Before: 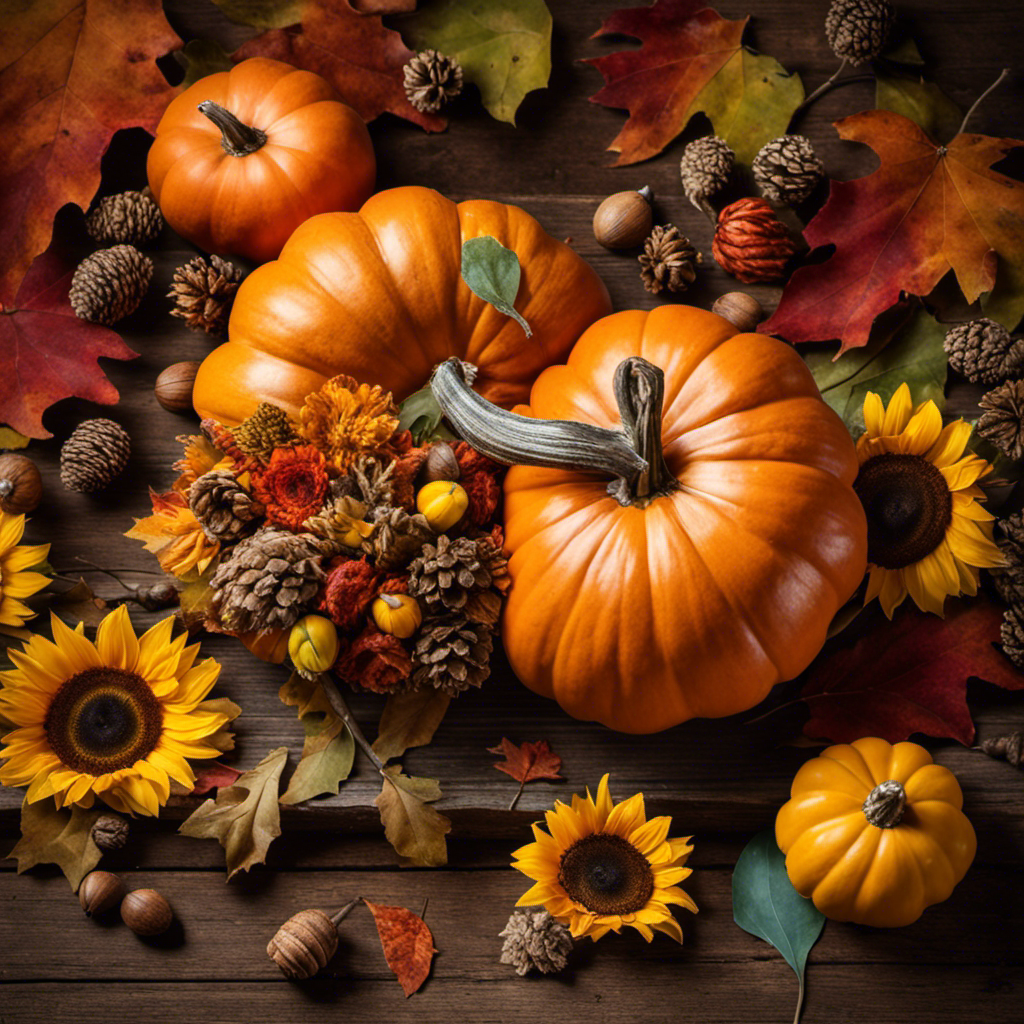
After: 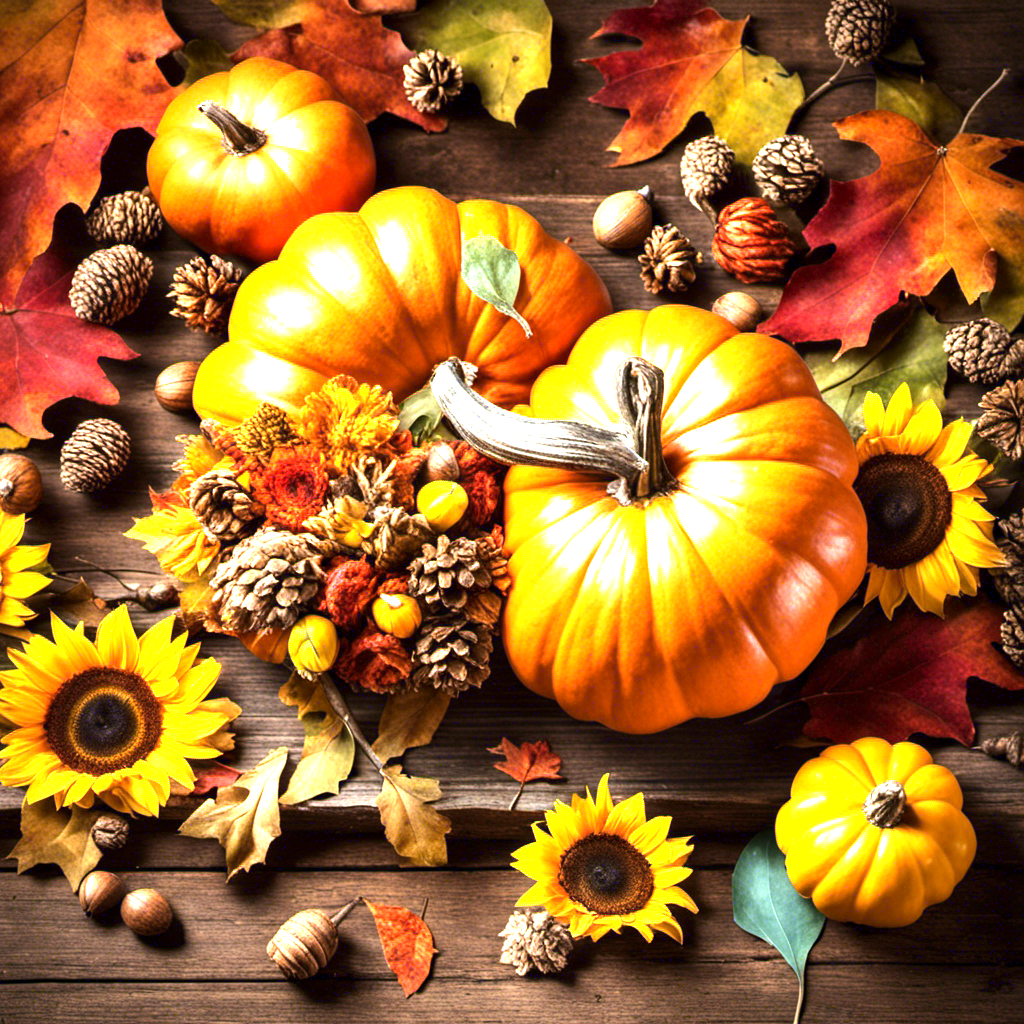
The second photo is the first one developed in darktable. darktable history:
tone equalizer: -8 EV -0.417 EV, -7 EV -0.389 EV, -6 EV -0.333 EV, -5 EV -0.222 EV, -3 EV 0.222 EV, -2 EV 0.333 EV, -1 EV 0.389 EV, +0 EV 0.417 EV, edges refinement/feathering 500, mask exposure compensation -1.57 EV, preserve details no
exposure: black level correction 0.001, exposure 1.822 EV, compensate exposure bias true, compensate highlight preservation false
